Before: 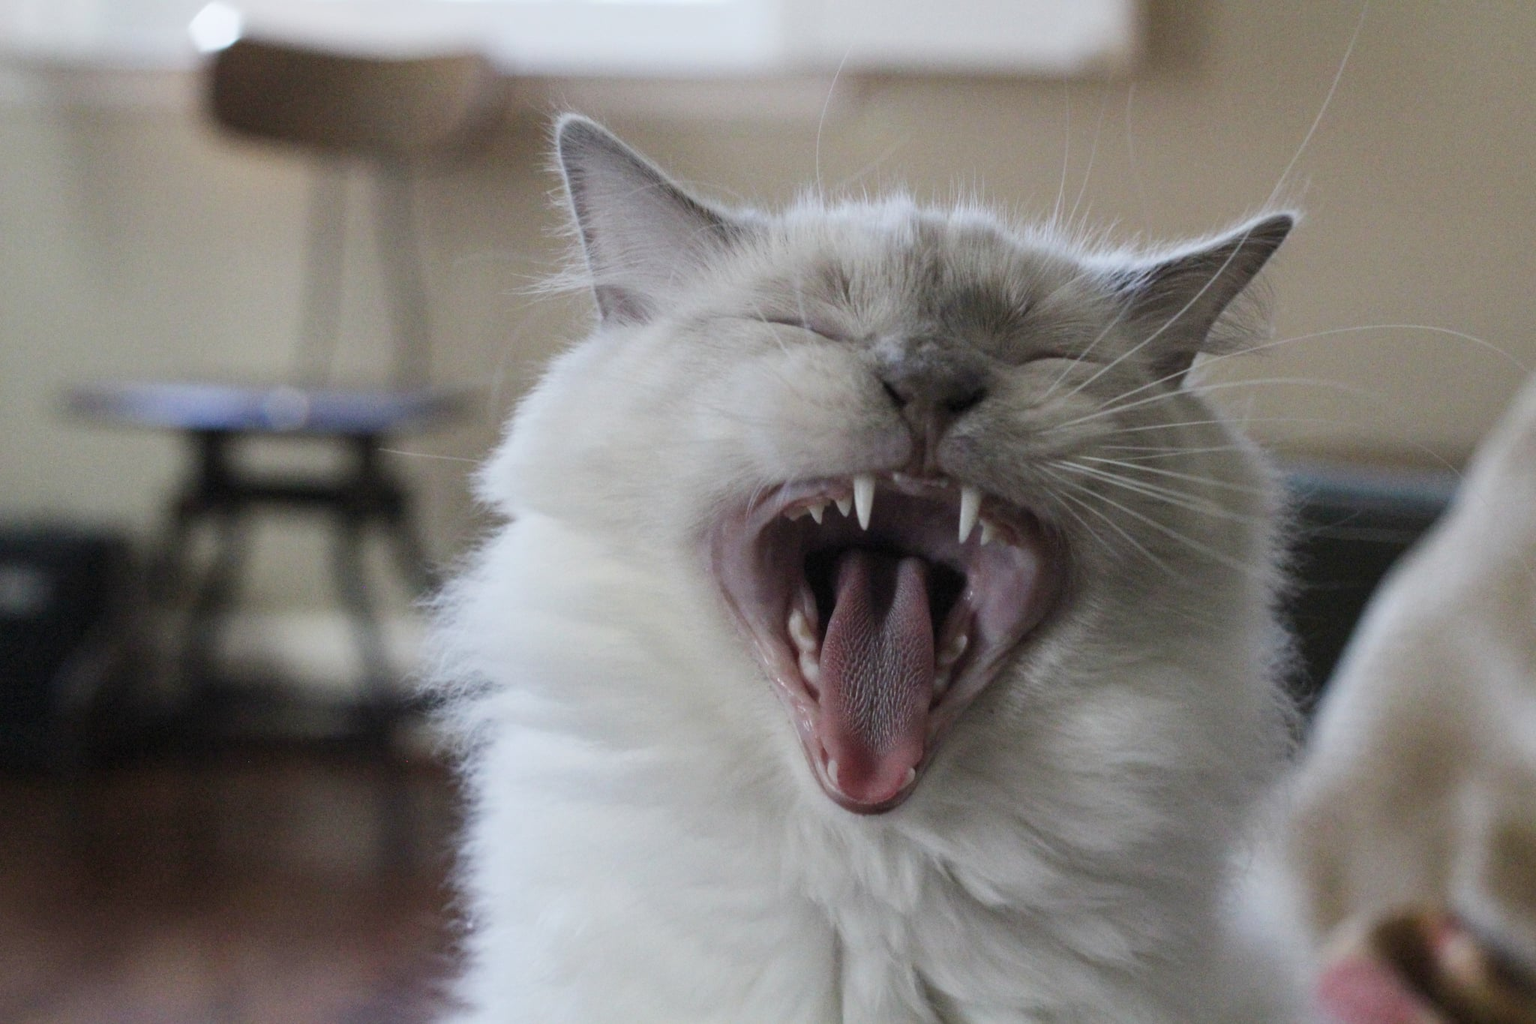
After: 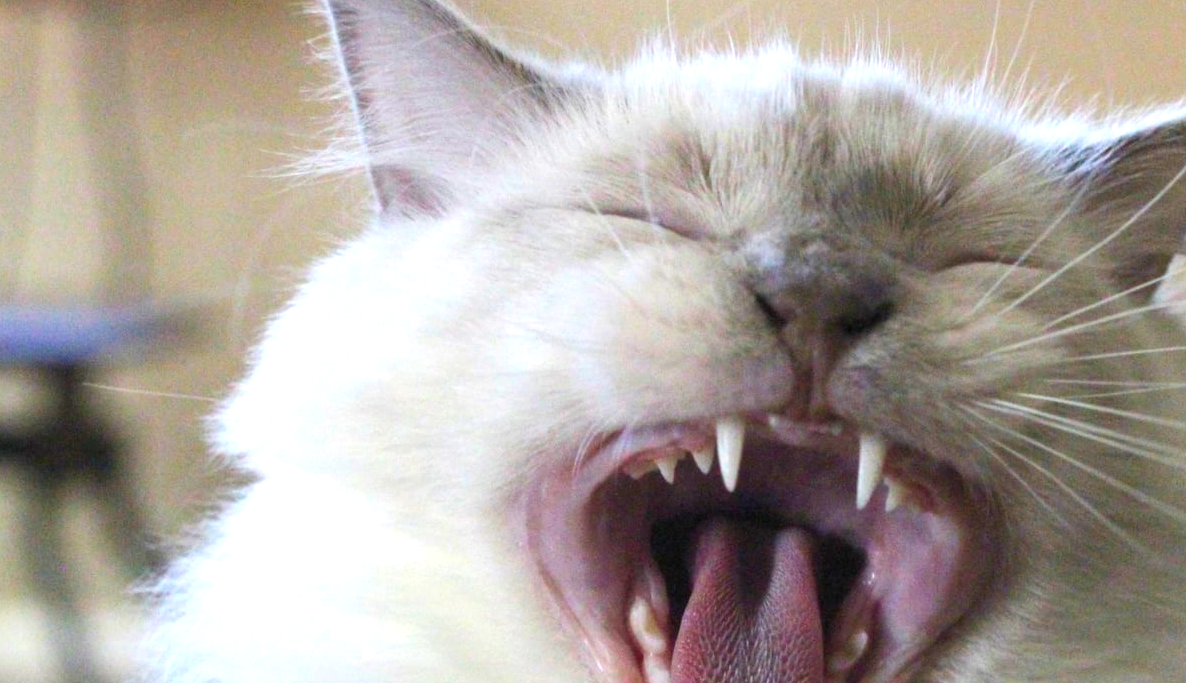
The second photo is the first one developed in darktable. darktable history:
crop: left 20.647%, top 15.809%, right 21.422%, bottom 34.14%
color balance rgb: perceptual saturation grading › global saturation 25.753%, global vibrance 43.494%
exposure: exposure 0.921 EV, compensate highlight preservation false
contrast brightness saturation: contrast 0.041, saturation 0.067
